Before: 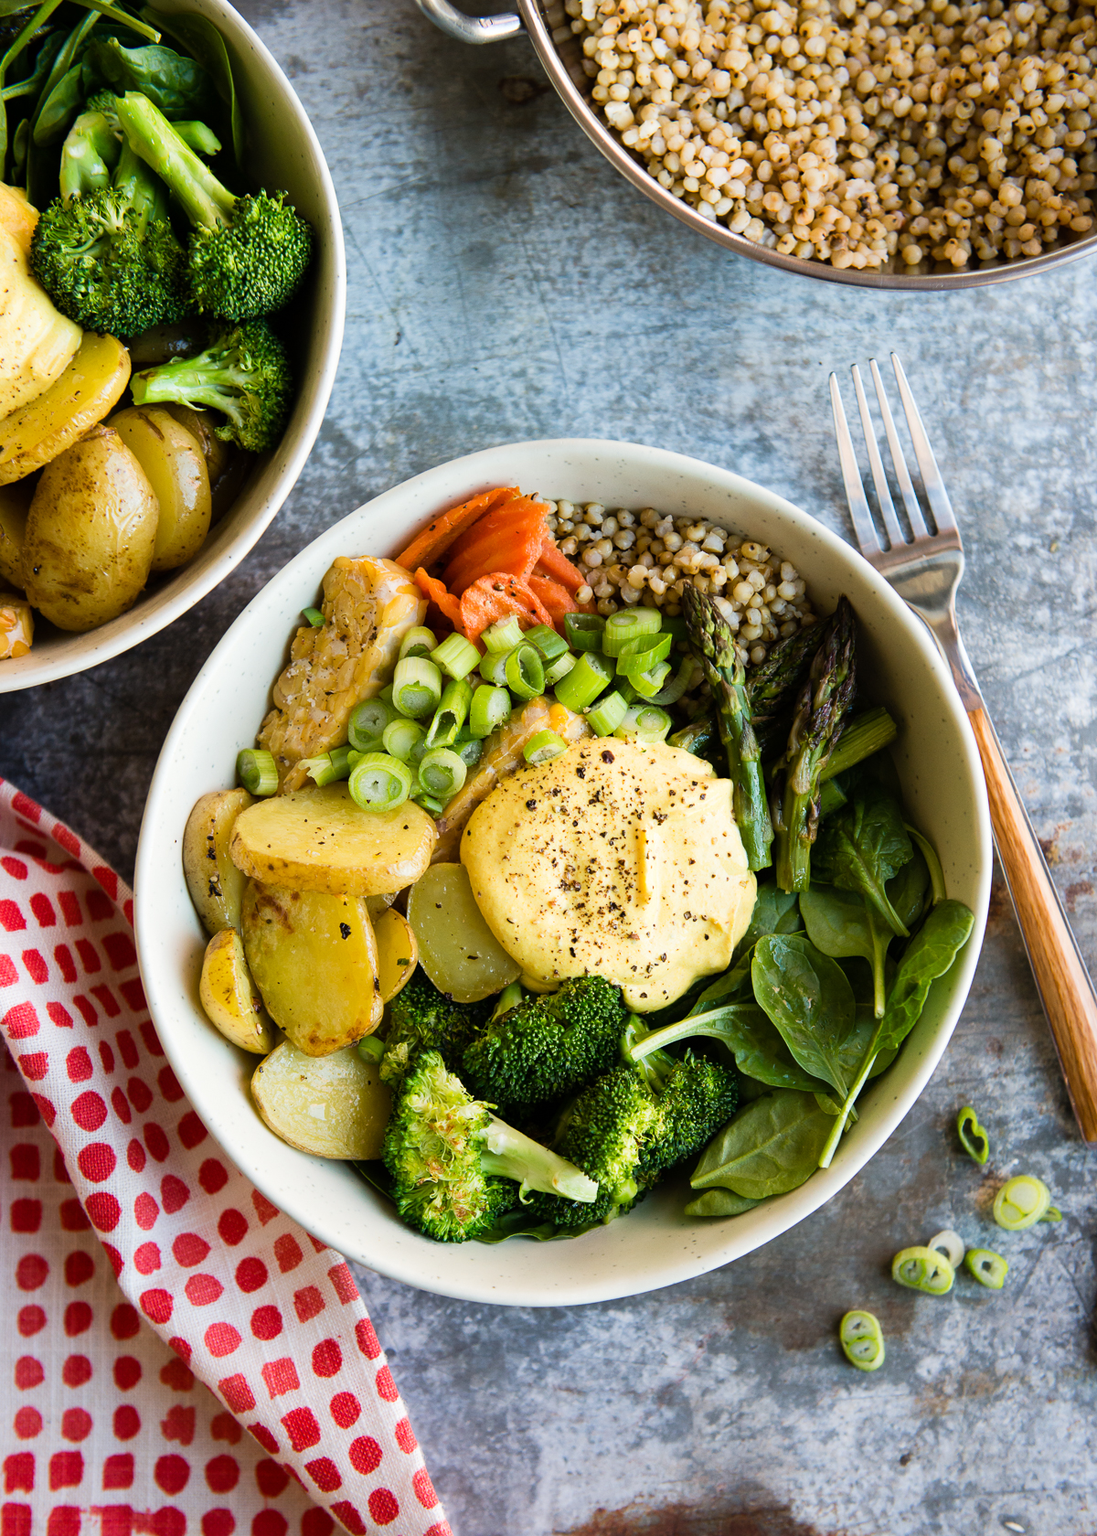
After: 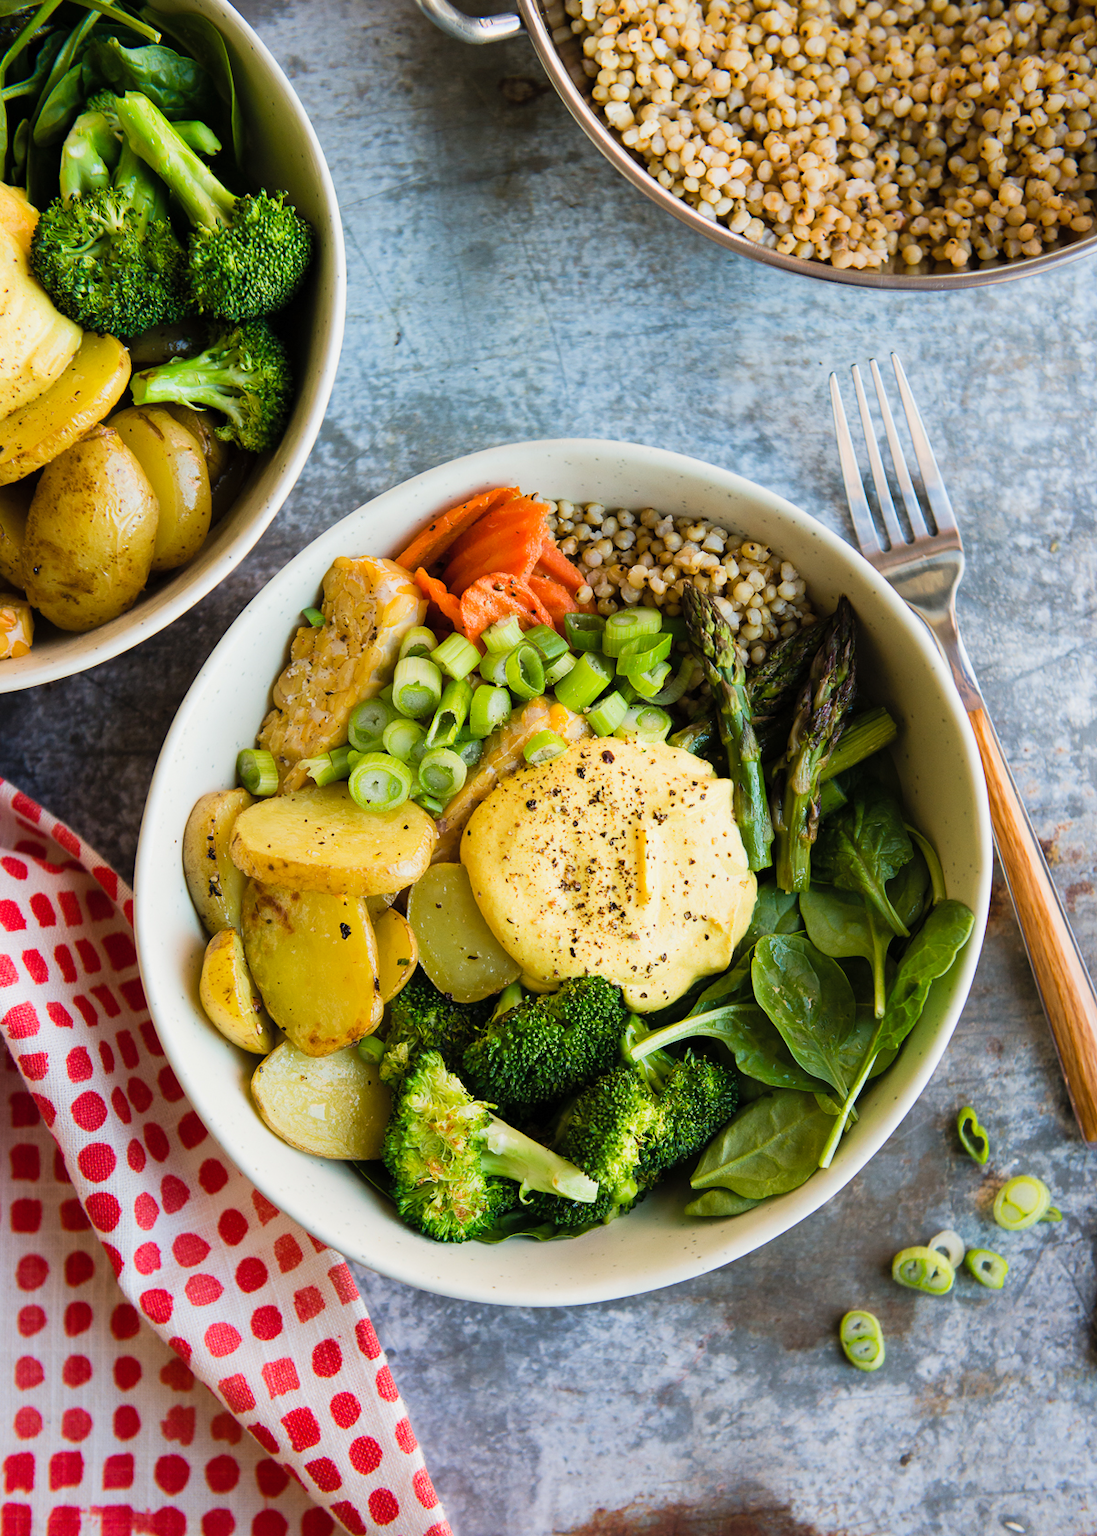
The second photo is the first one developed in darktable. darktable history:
exposure: exposure -0.158 EV, compensate highlight preservation false
contrast brightness saturation: contrast 0.028, brightness 0.066, saturation 0.122
